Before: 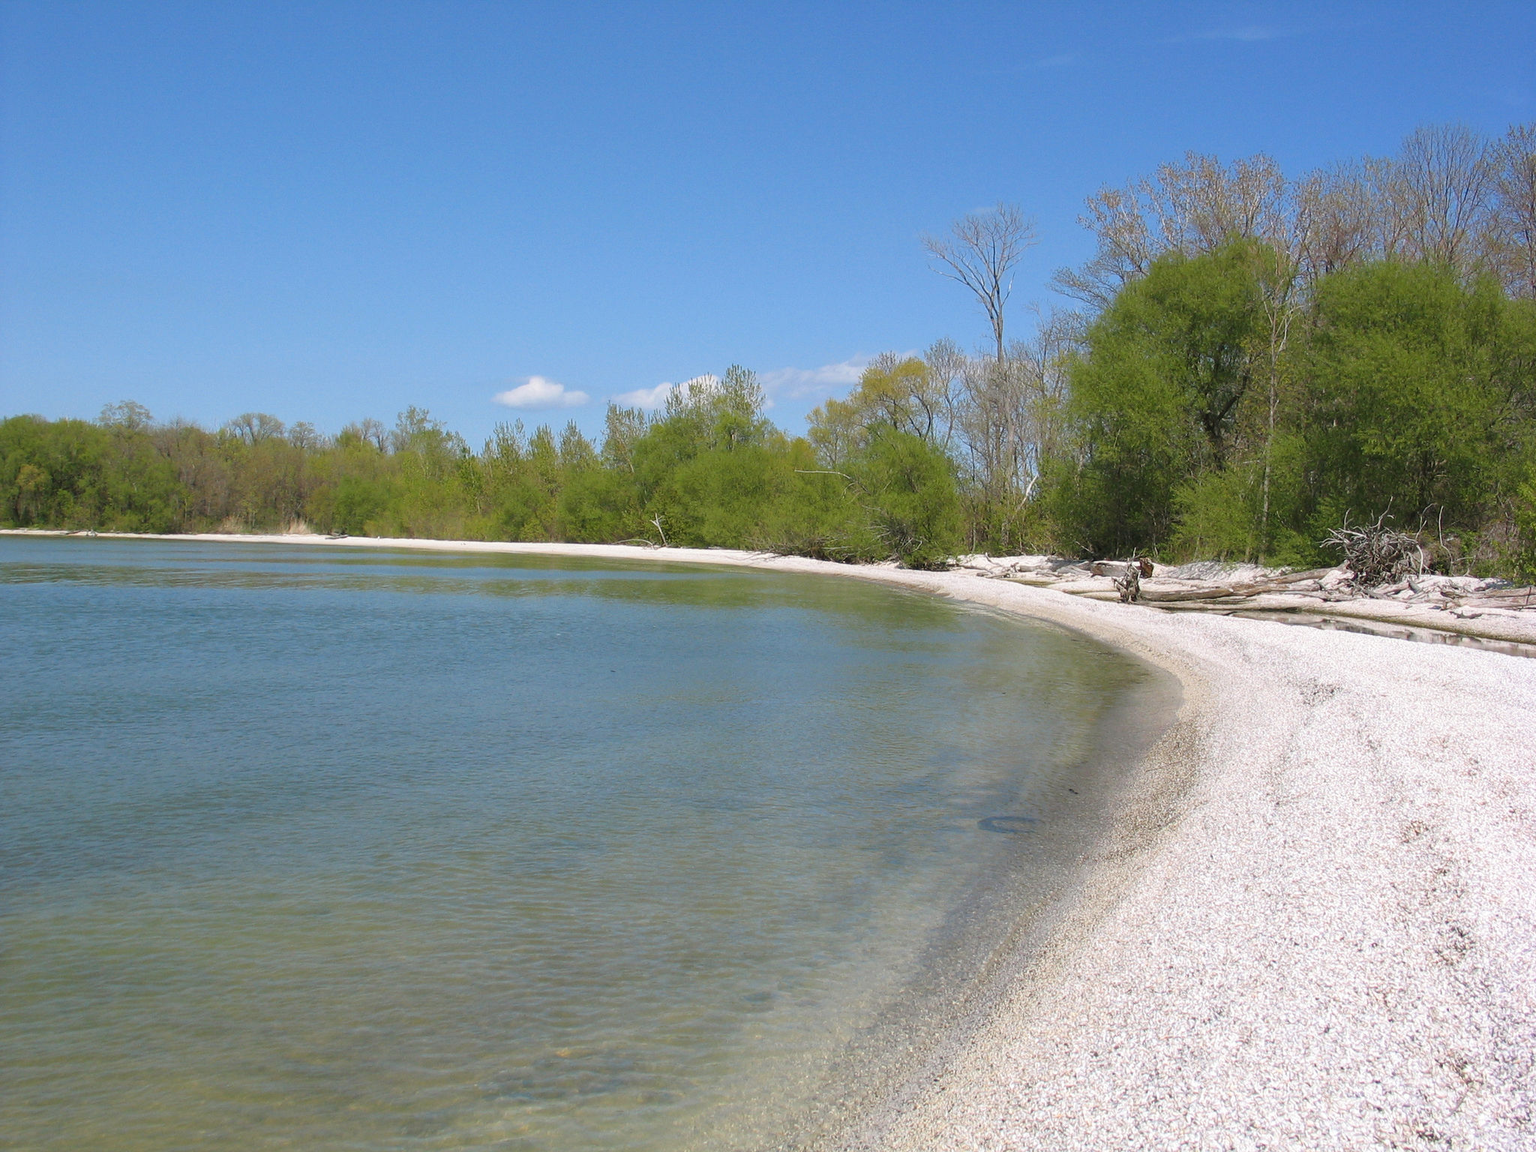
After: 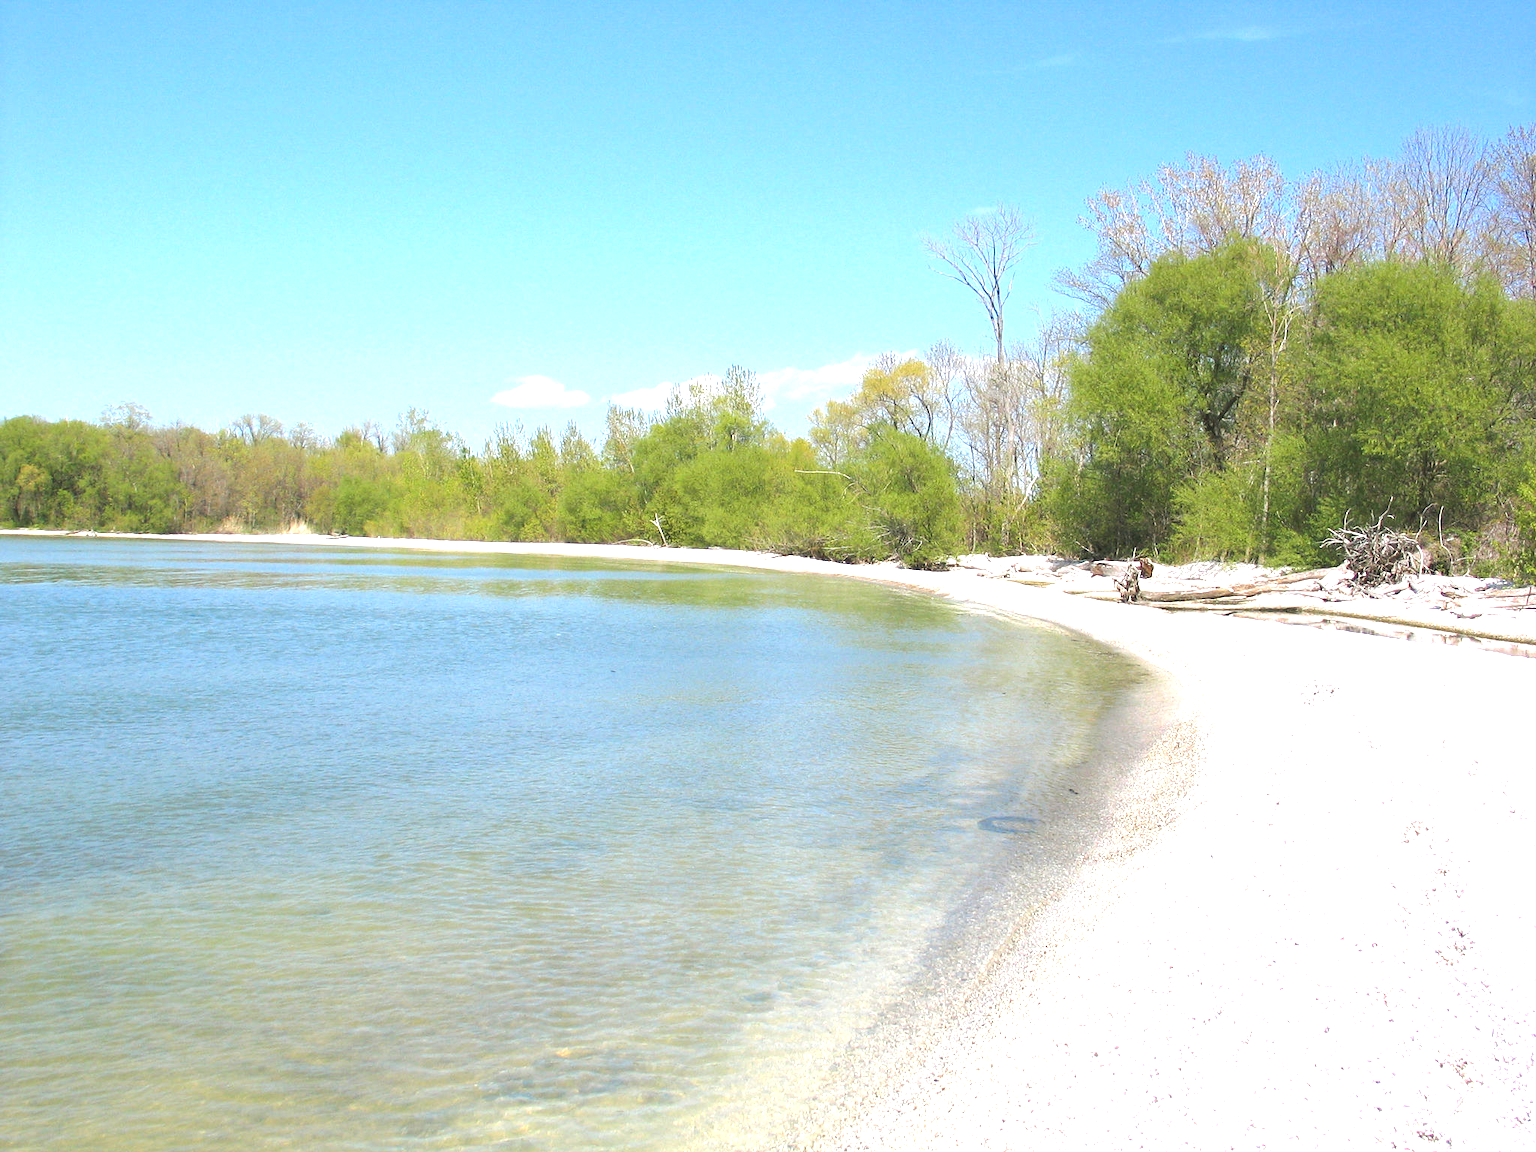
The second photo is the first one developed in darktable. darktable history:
color calibration: illuminant same as pipeline (D50), adaptation XYZ, x 0.345, y 0.359, temperature 5020.18 K
exposure: black level correction 0, exposure 1.411 EV, compensate highlight preservation false
